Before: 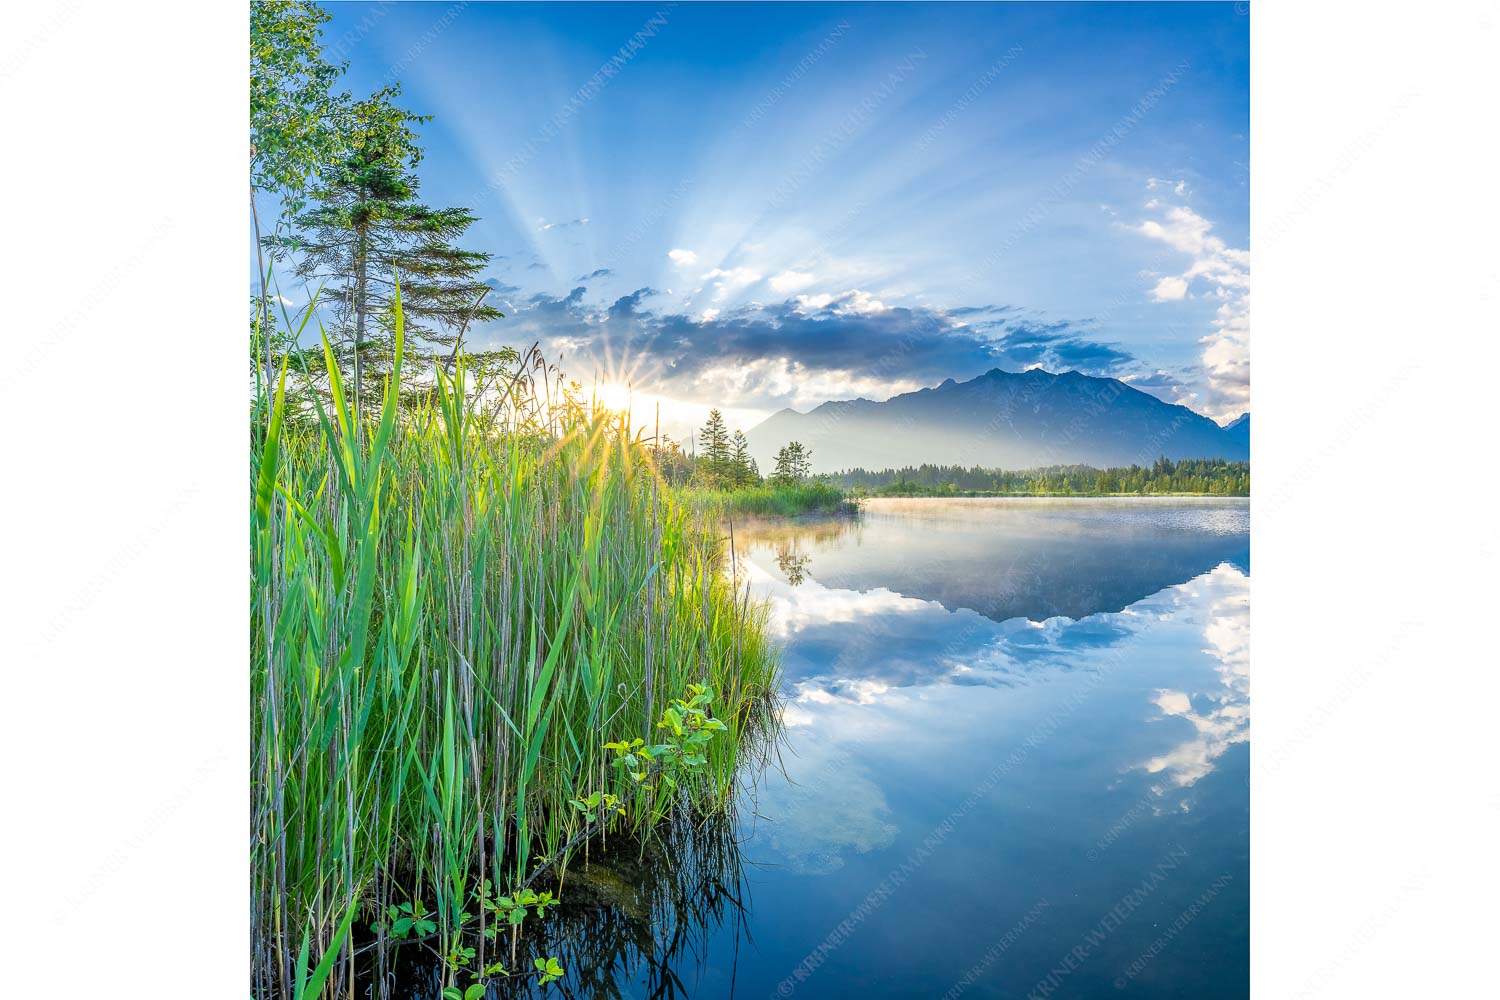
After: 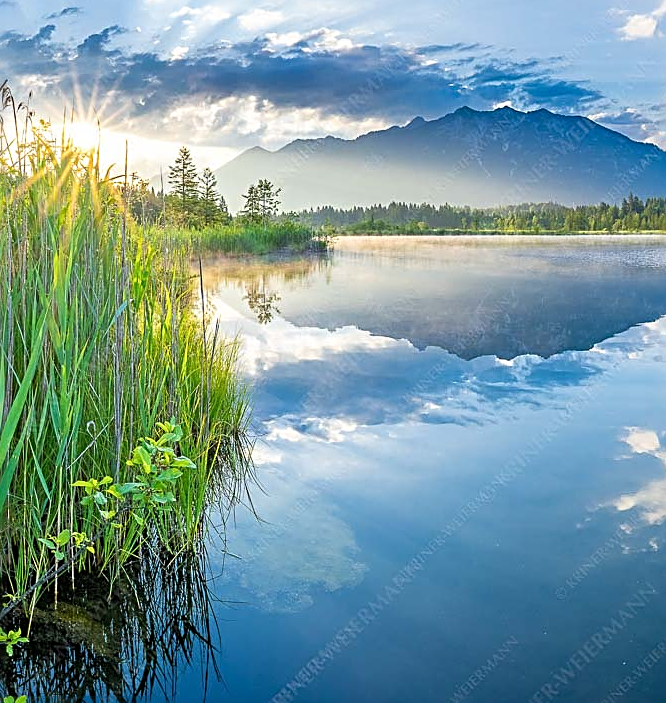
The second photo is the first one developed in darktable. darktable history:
sharpen: radius 2.676, amount 0.669
crop: left 35.432%, top 26.233%, right 20.145%, bottom 3.432%
